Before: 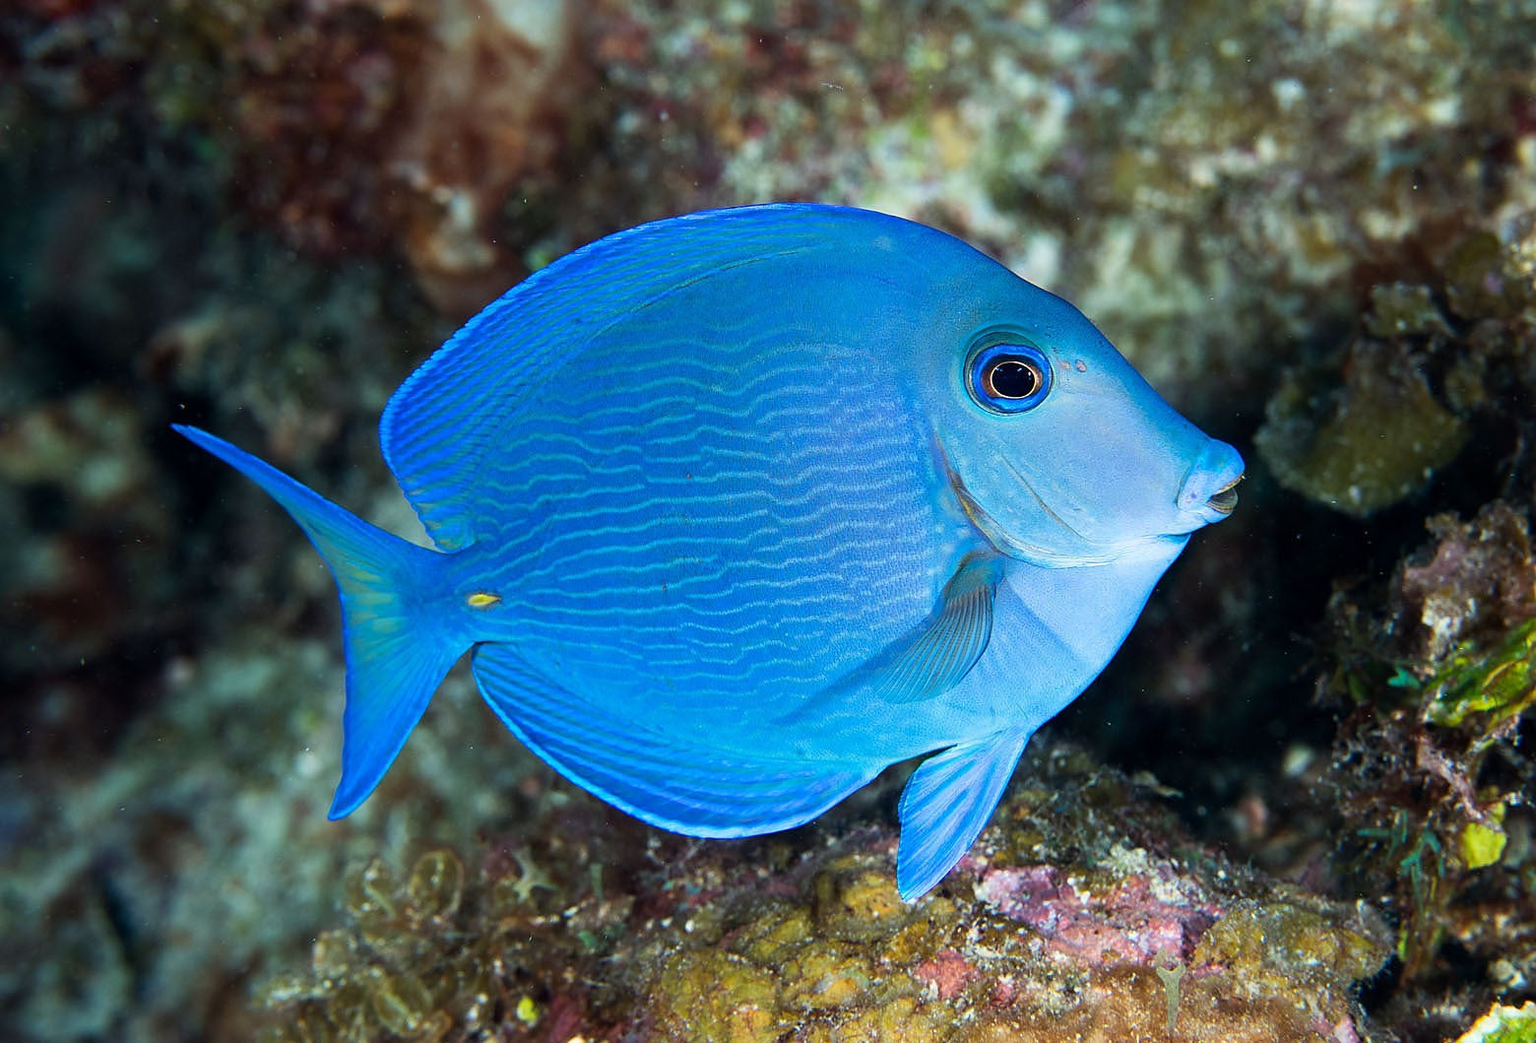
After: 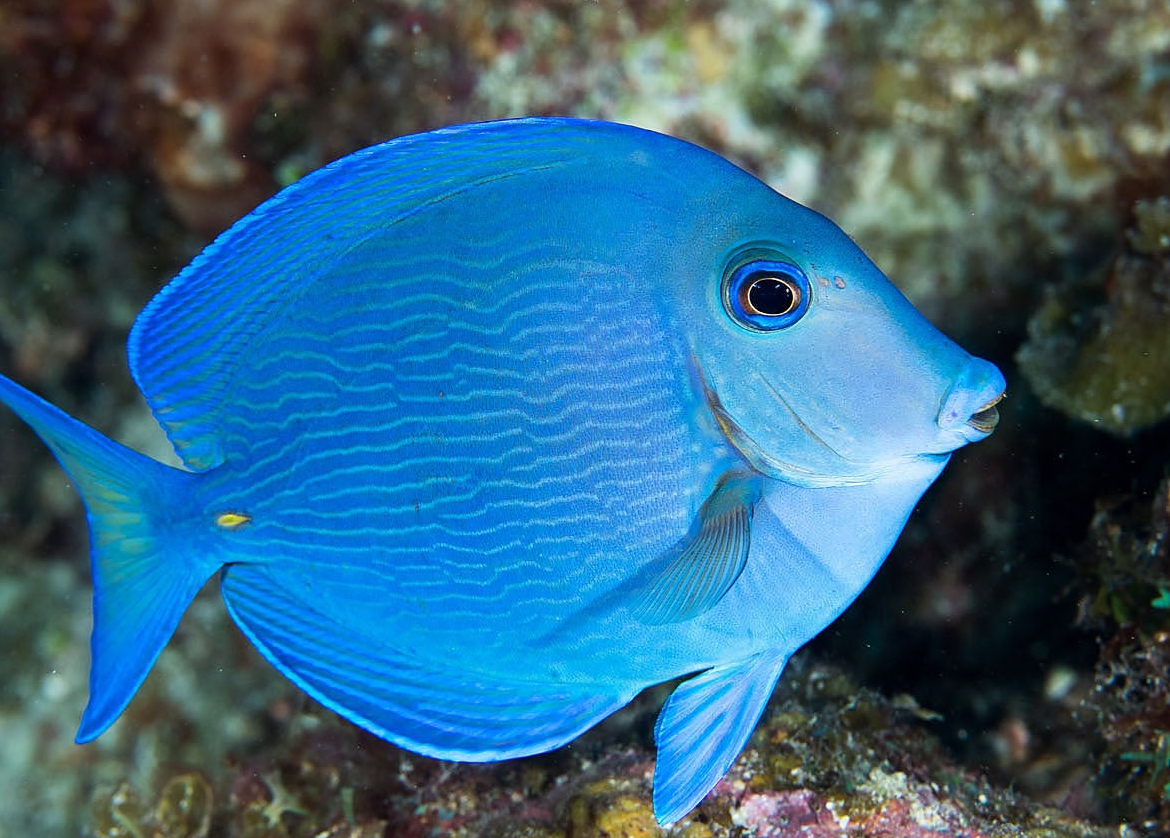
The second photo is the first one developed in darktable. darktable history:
crop: left 16.545%, top 8.441%, right 8.449%, bottom 12.419%
